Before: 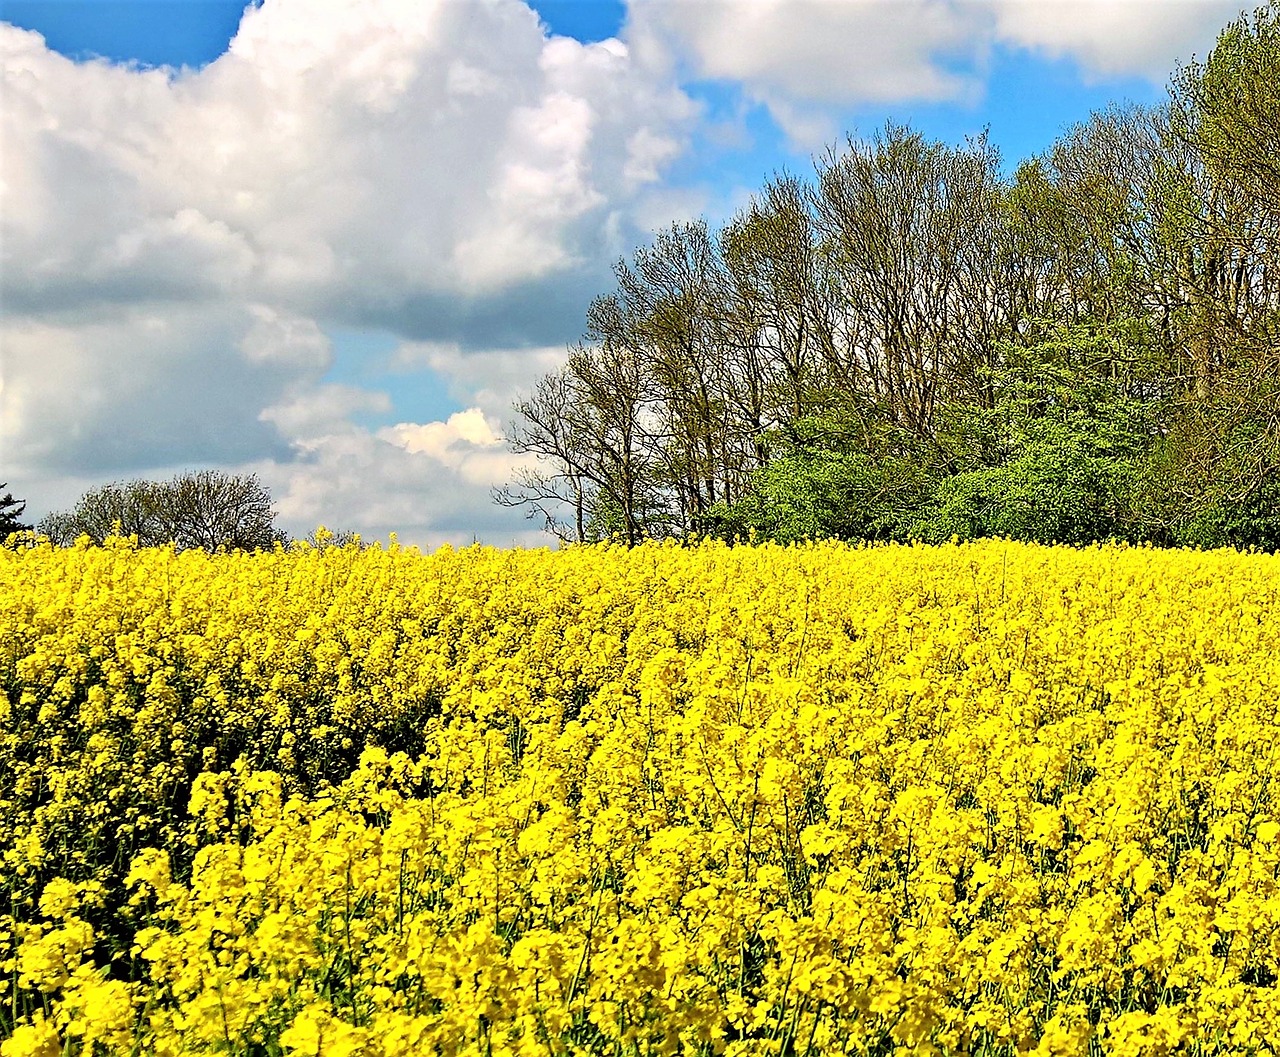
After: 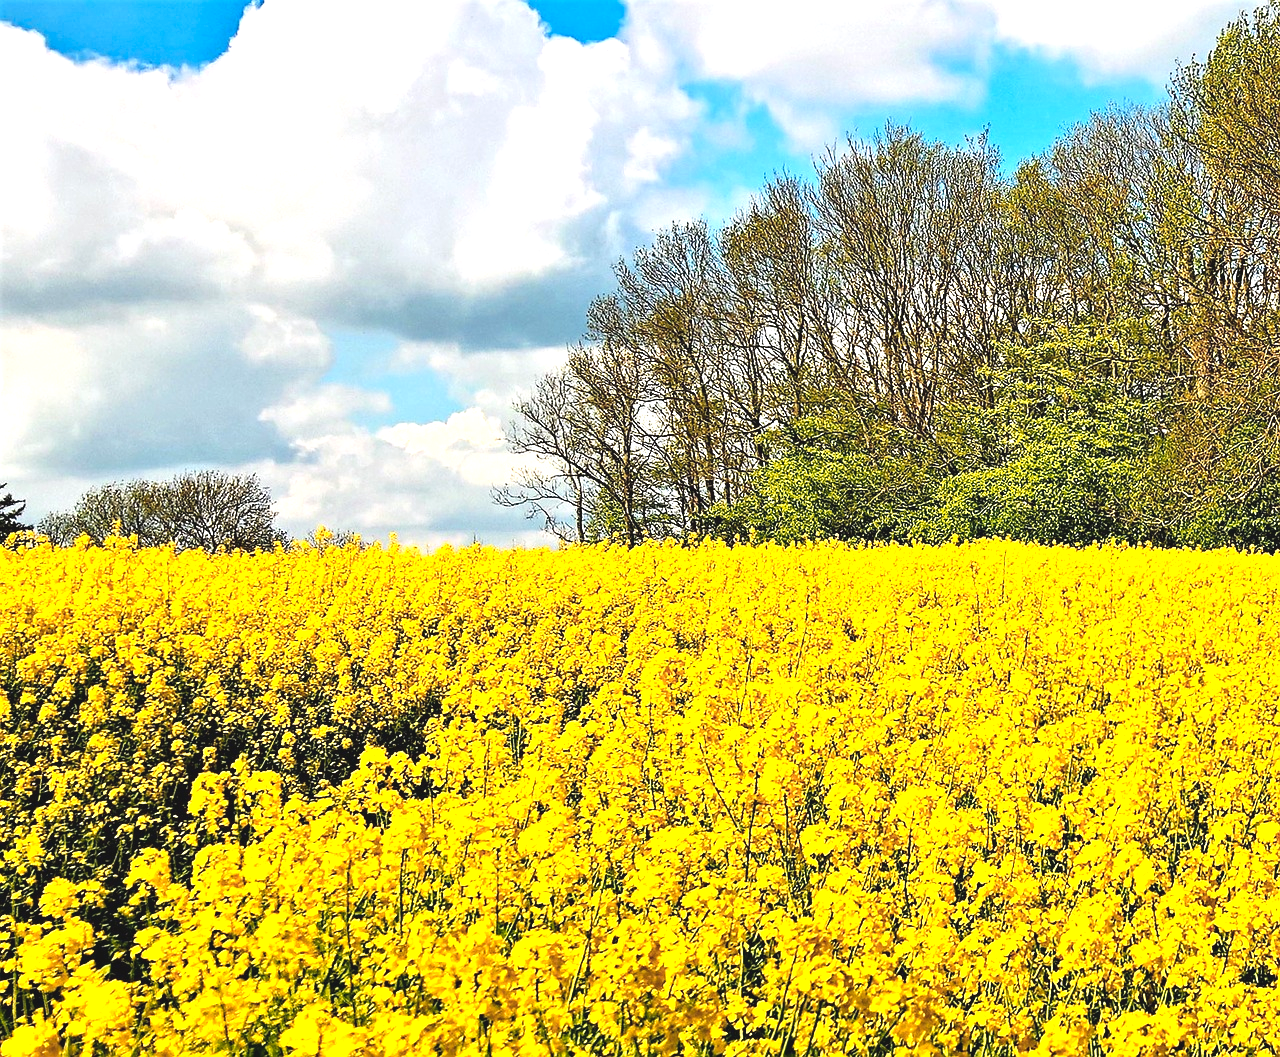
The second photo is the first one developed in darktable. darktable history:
color zones: curves: ch1 [(0.235, 0.558) (0.75, 0.5)]; ch2 [(0.25, 0.462) (0.749, 0.457)], mix 25.94%
exposure: black level correction -0.005, exposure 0.622 EV, compensate highlight preservation false
